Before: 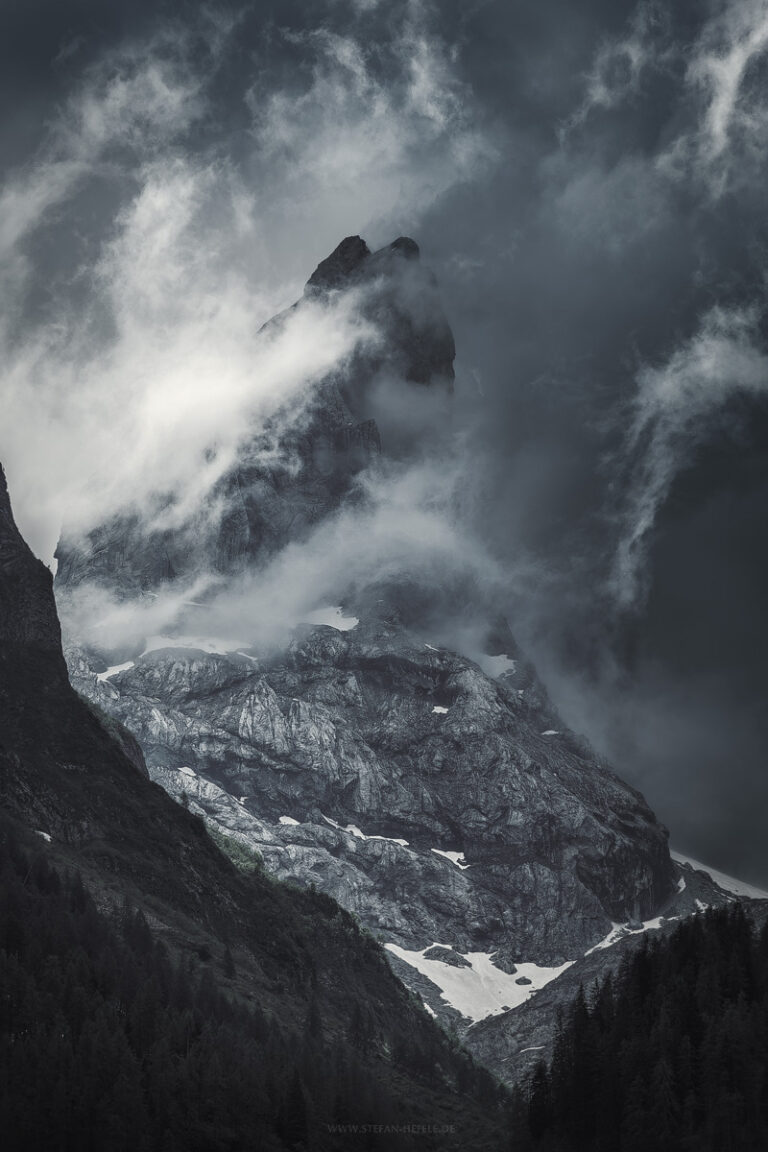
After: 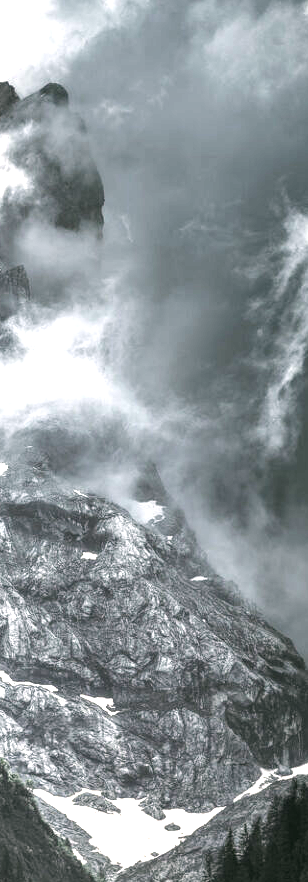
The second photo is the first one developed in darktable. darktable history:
crop: left 45.721%, top 13.393%, right 14.118%, bottom 10.01%
tone equalizer: -8 EV -0.417 EV, -7 EV -0.389 EV, -6 EV -0.333 EV, -5 EV -0.222 EV, -3 EV 0.222 EV, -2 EV 0.333 EV, -1 EV 0.389 EV, +0 EV 0.417 EV, edges refinement/feathering 500, mask exposure compensation -1.57 EV, preserve details no
color correction: highlights a* 4.02, highlights b* 4.98, shadows a* -7.55, shadows b* 4.98
local contrast: on, module defaults
exposure: black level correction 0, exposure 1.5 EV, compensate exposure bias true, compensate highlight preservation false
